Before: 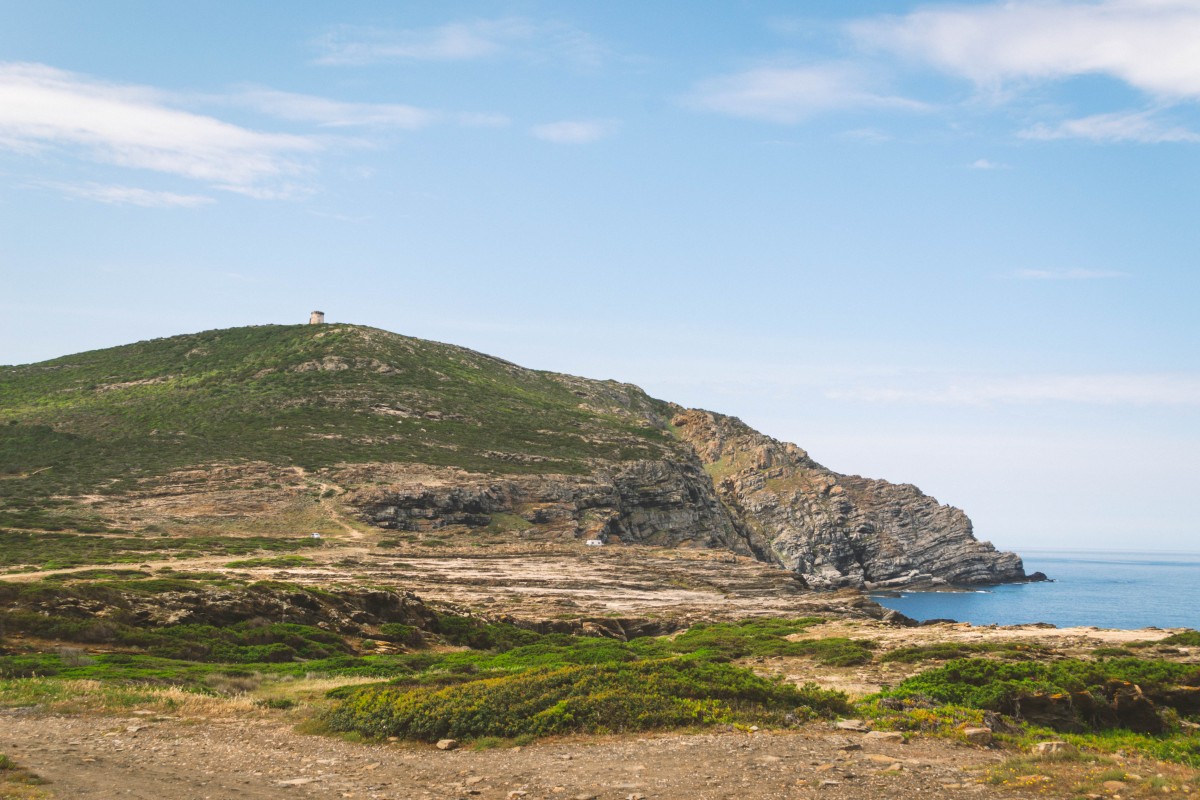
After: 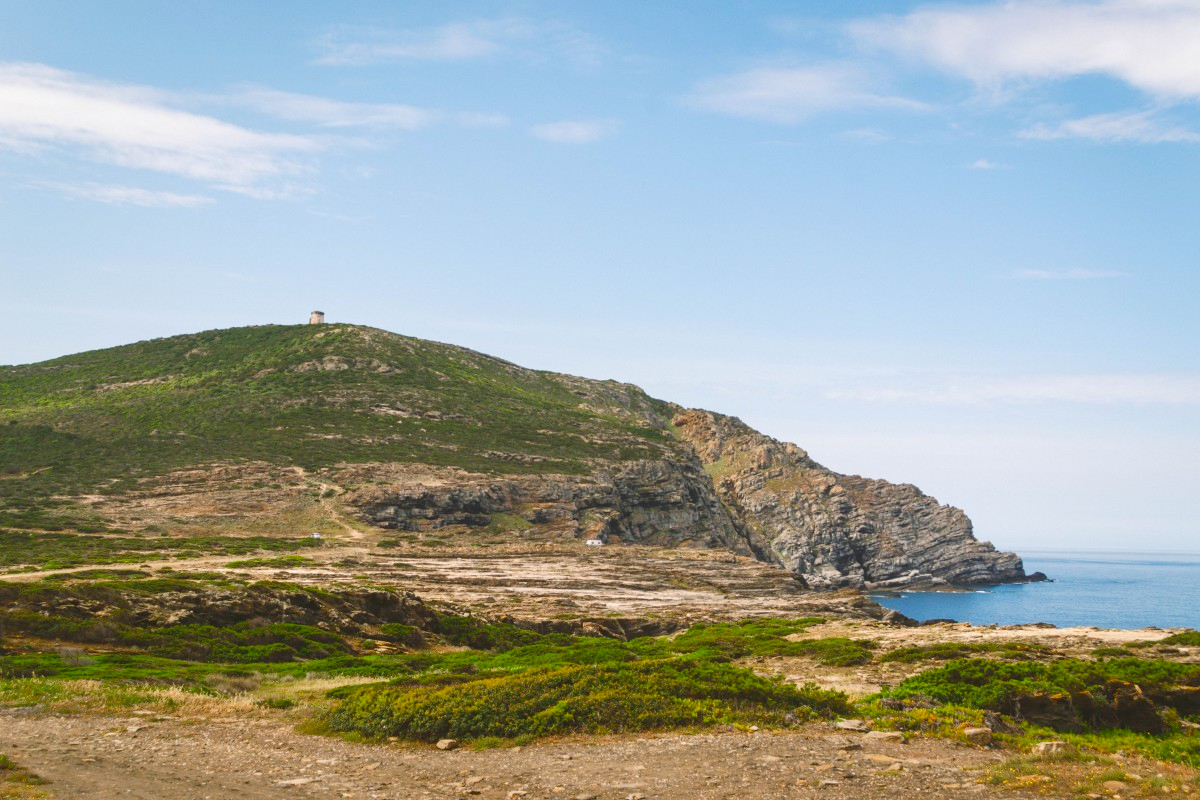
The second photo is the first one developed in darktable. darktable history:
color balance rgb: perceptual saturation grading › global saturation 20%, perceptual saturation grading › highlights -25.219%, perceptual saturation grading › shadows 25.857%, global vibrance 9.923%
